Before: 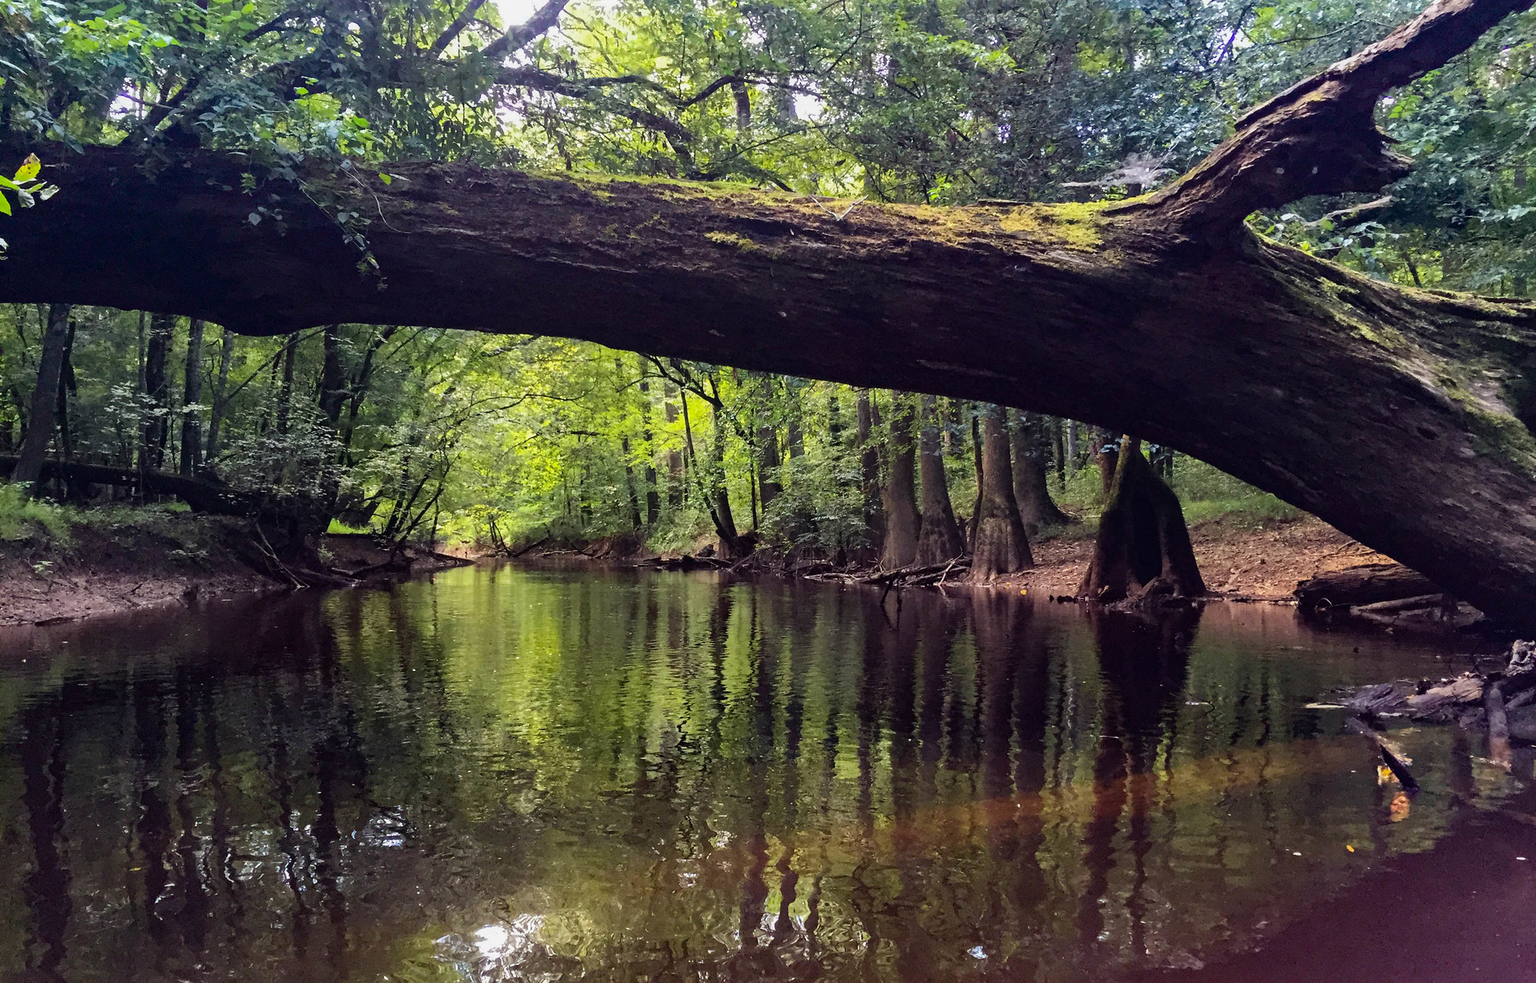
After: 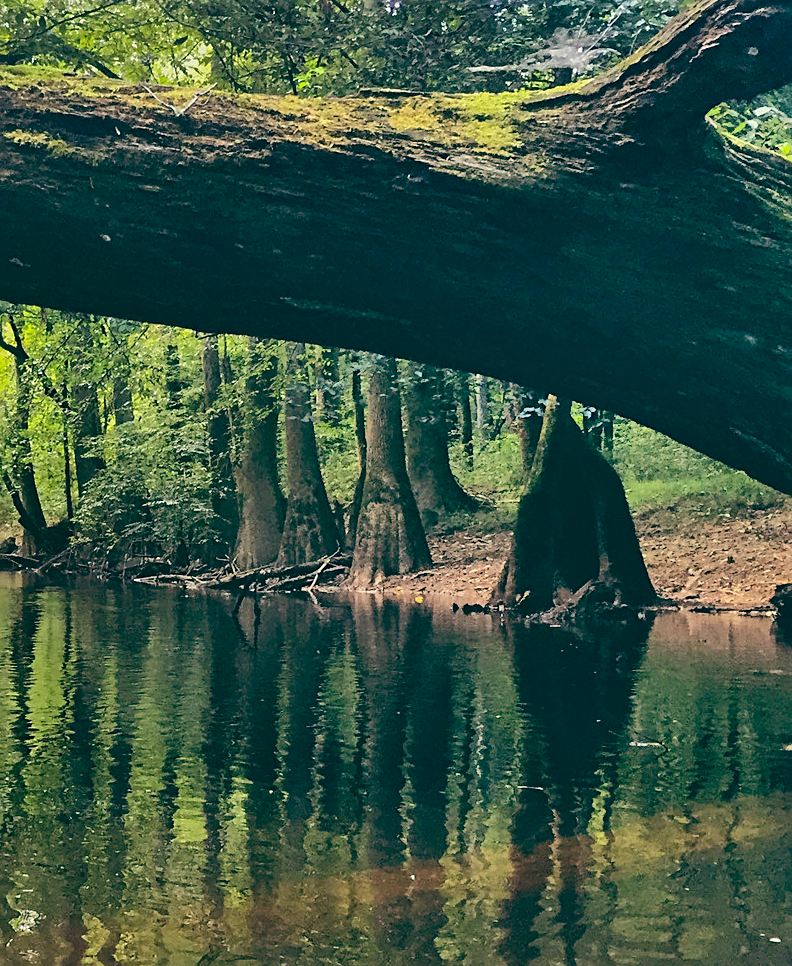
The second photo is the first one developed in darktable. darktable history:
crop: left 45.721%, top 13.393%, right 14.118%, bottom 10.01%
sharpen: on, module defaults
shadows and highlights: shadows 60, soften with gaussian
color balance: lift [1.005, 0.99, 1.007, 1.01], gamma [1, 1.034, 1.032, 0.966], gain [0.873, 1.055, 1.067, 0.933]
